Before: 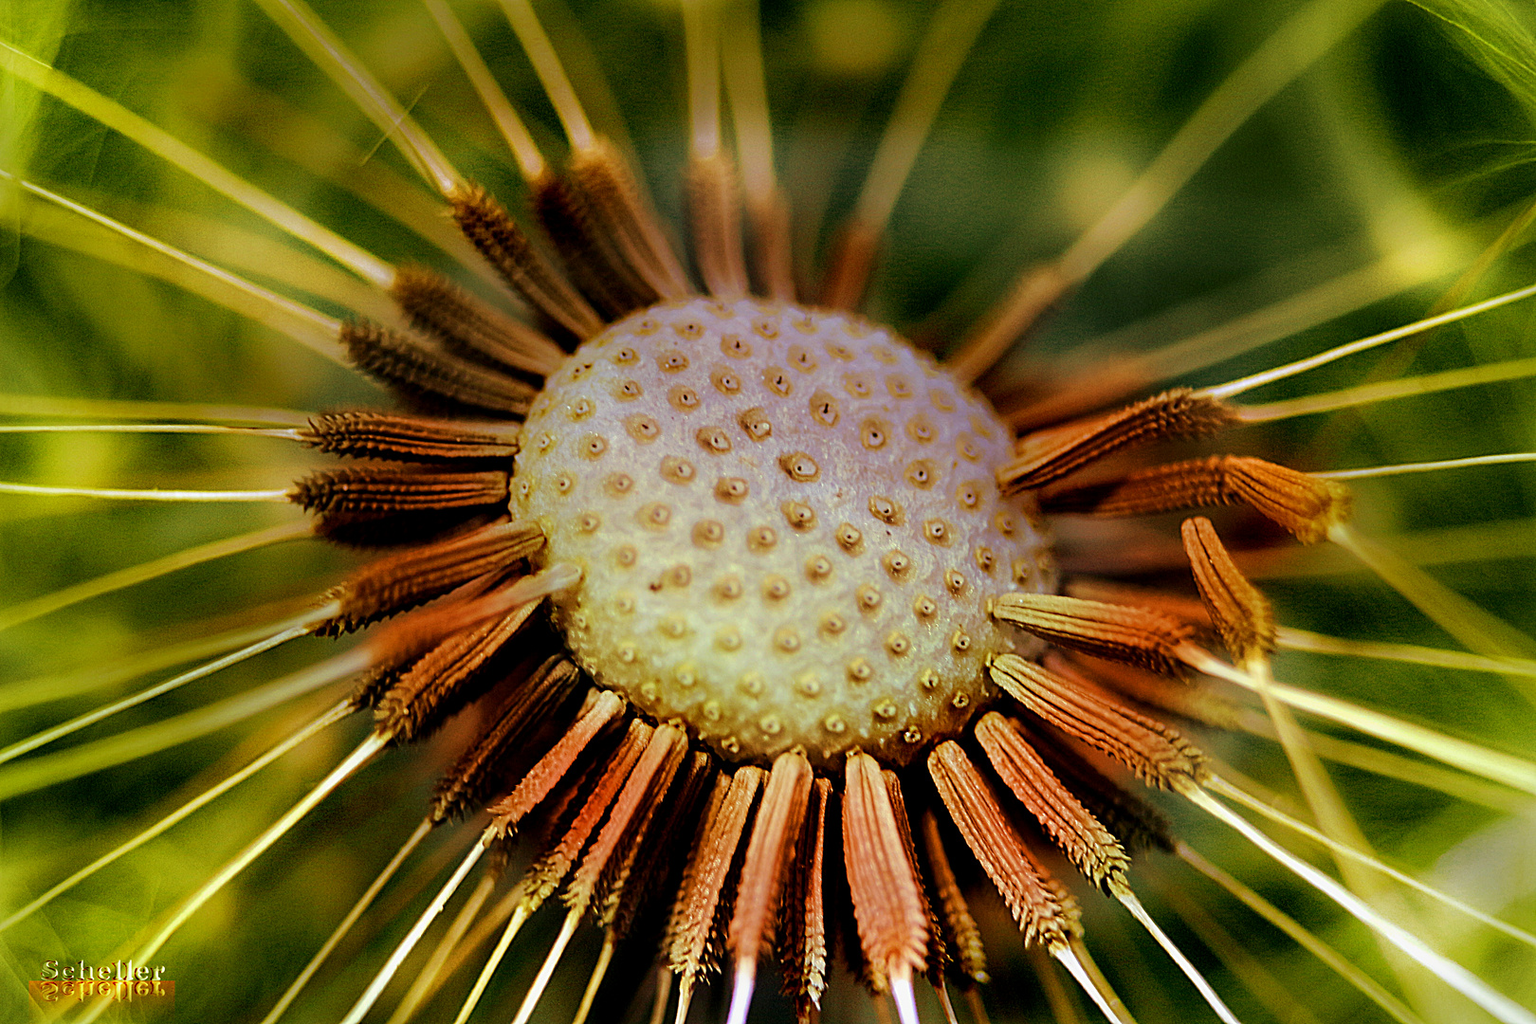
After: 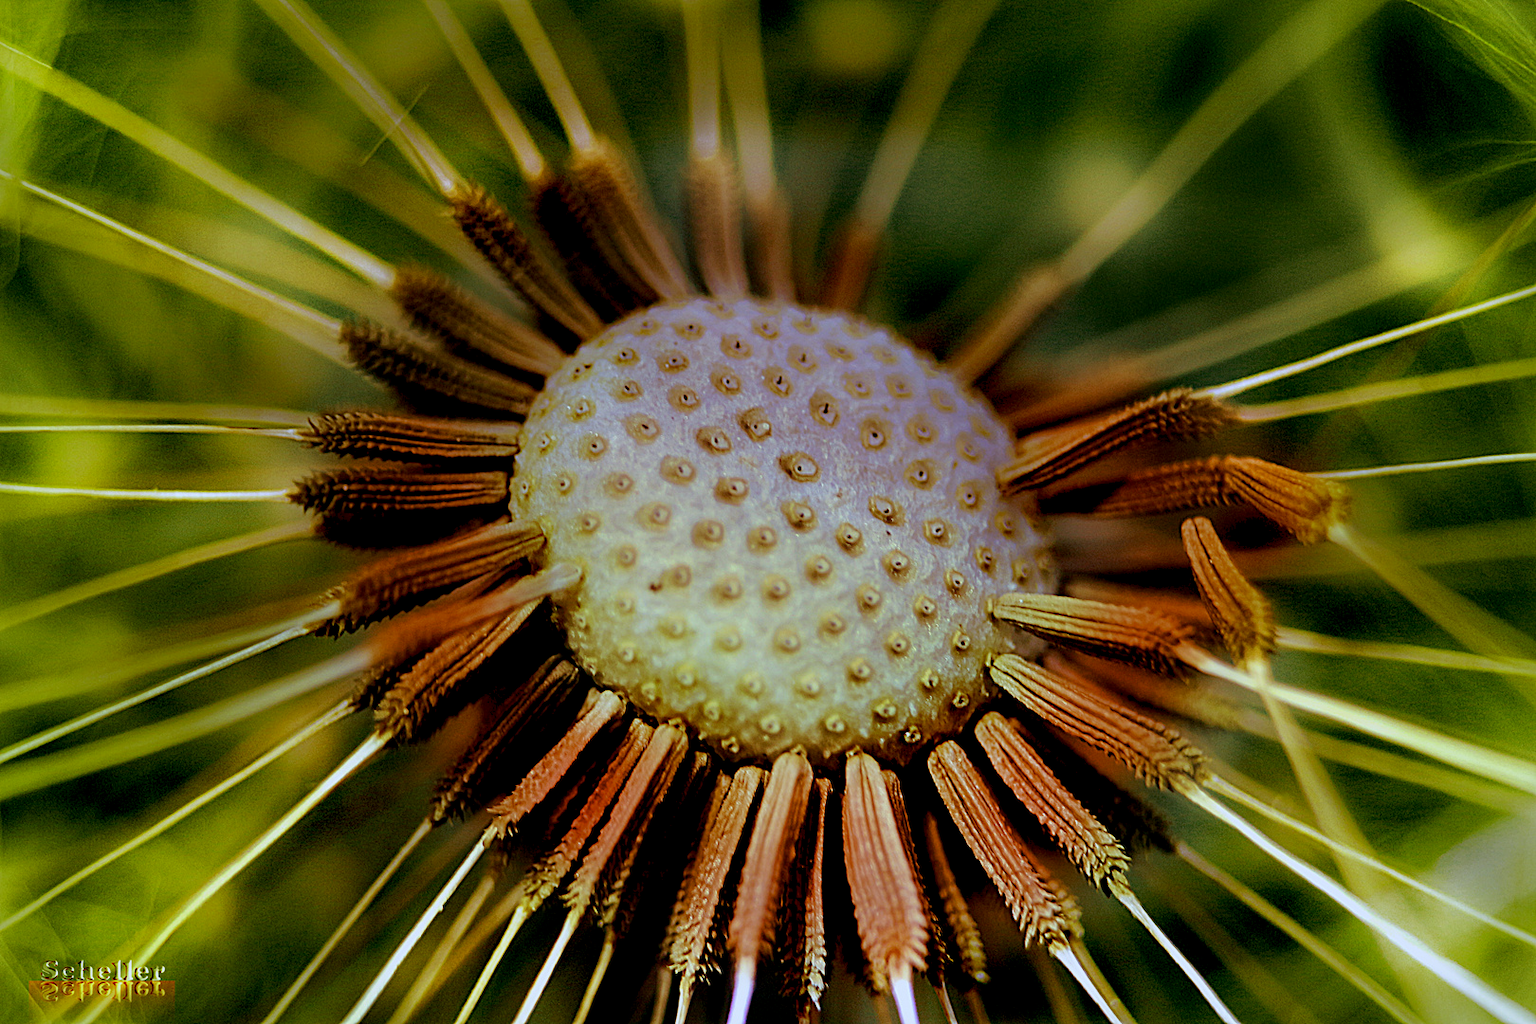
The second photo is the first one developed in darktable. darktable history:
levels: levels [0, 0.51, 1]
white balance: red 0.931, blue 1.11
exposure: black level correction 0.006, exposure -0.226 EV, compensate highlight preservation false
